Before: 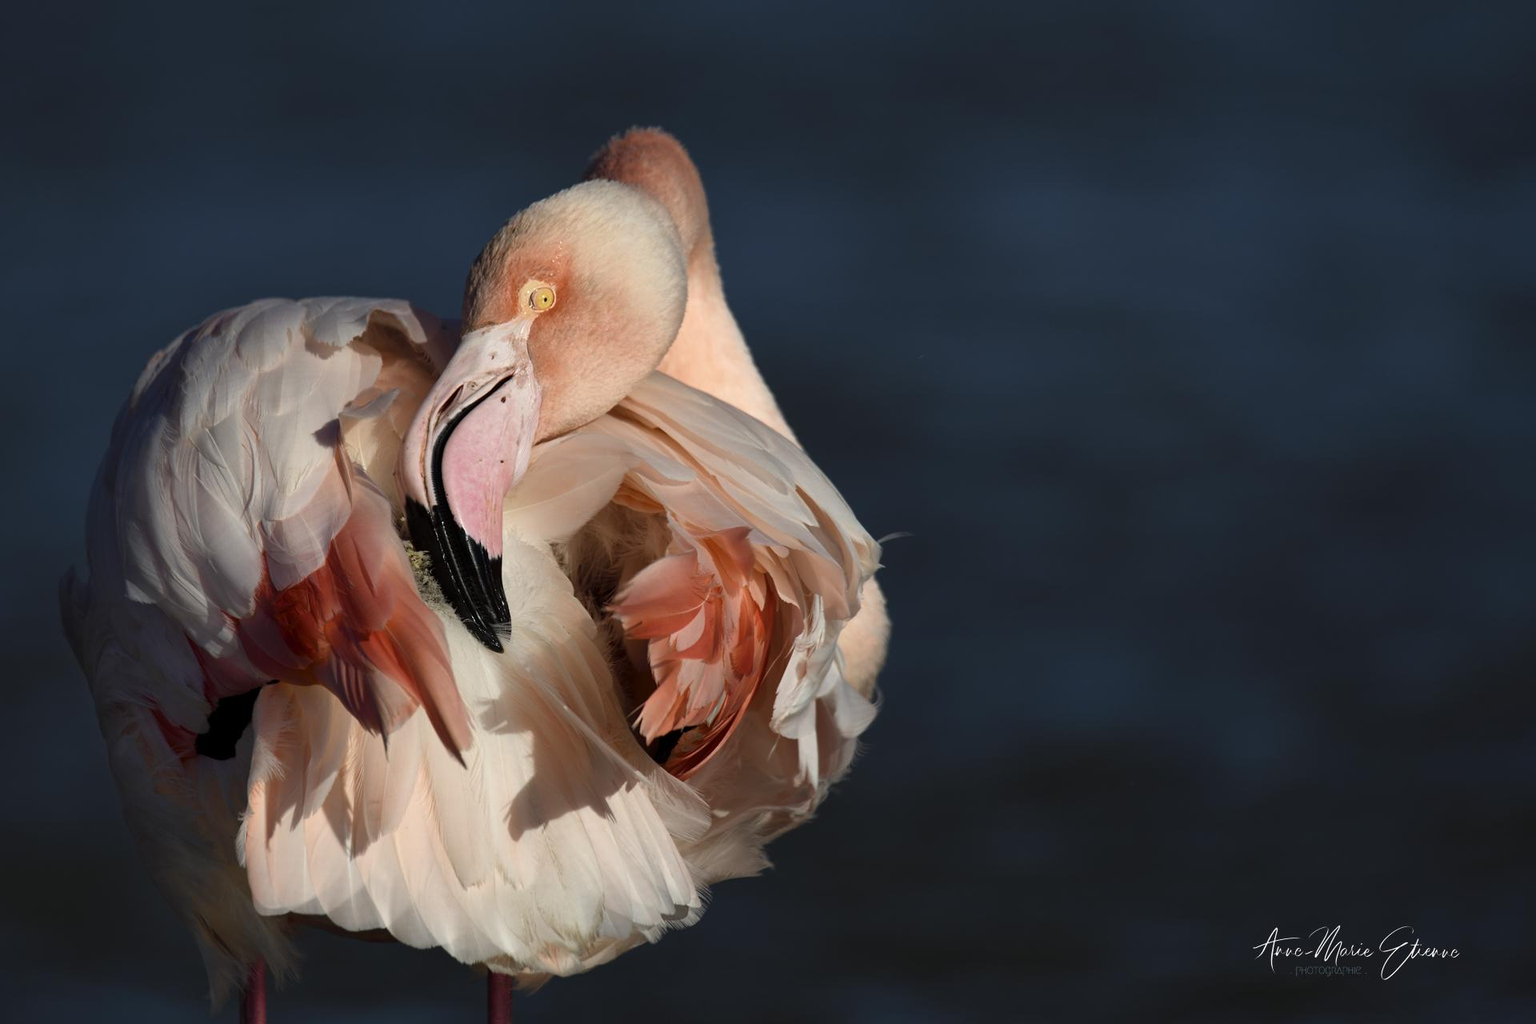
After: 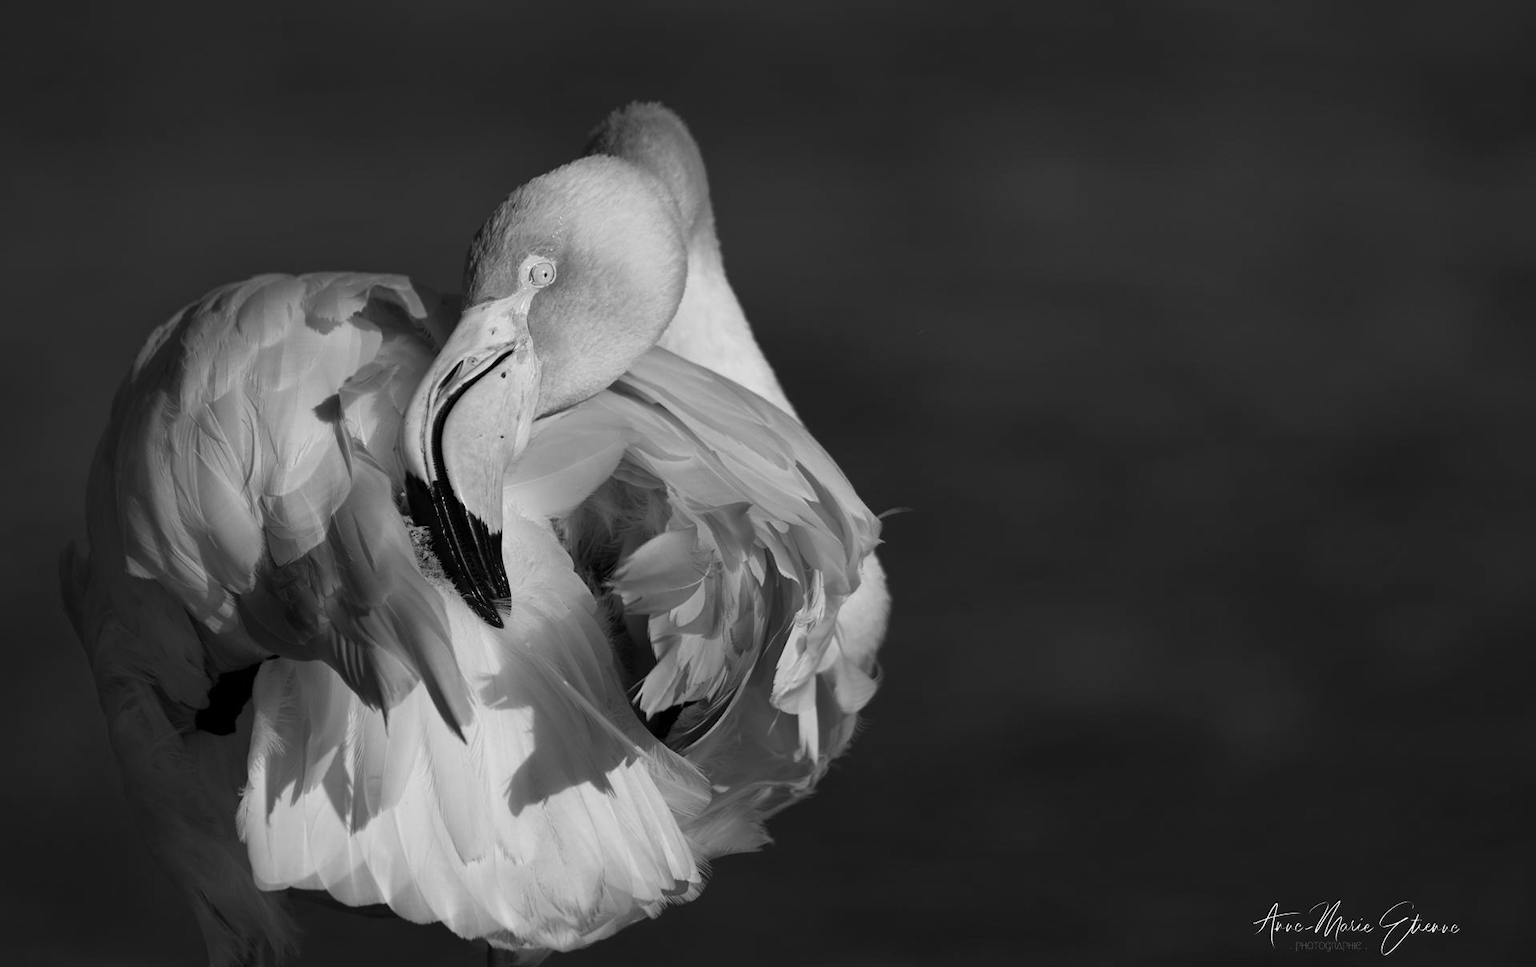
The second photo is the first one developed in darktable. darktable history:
monochrome: a 32, b 64, size 2.3
crop and rotate: top 2.479%, bottom 3.018%
